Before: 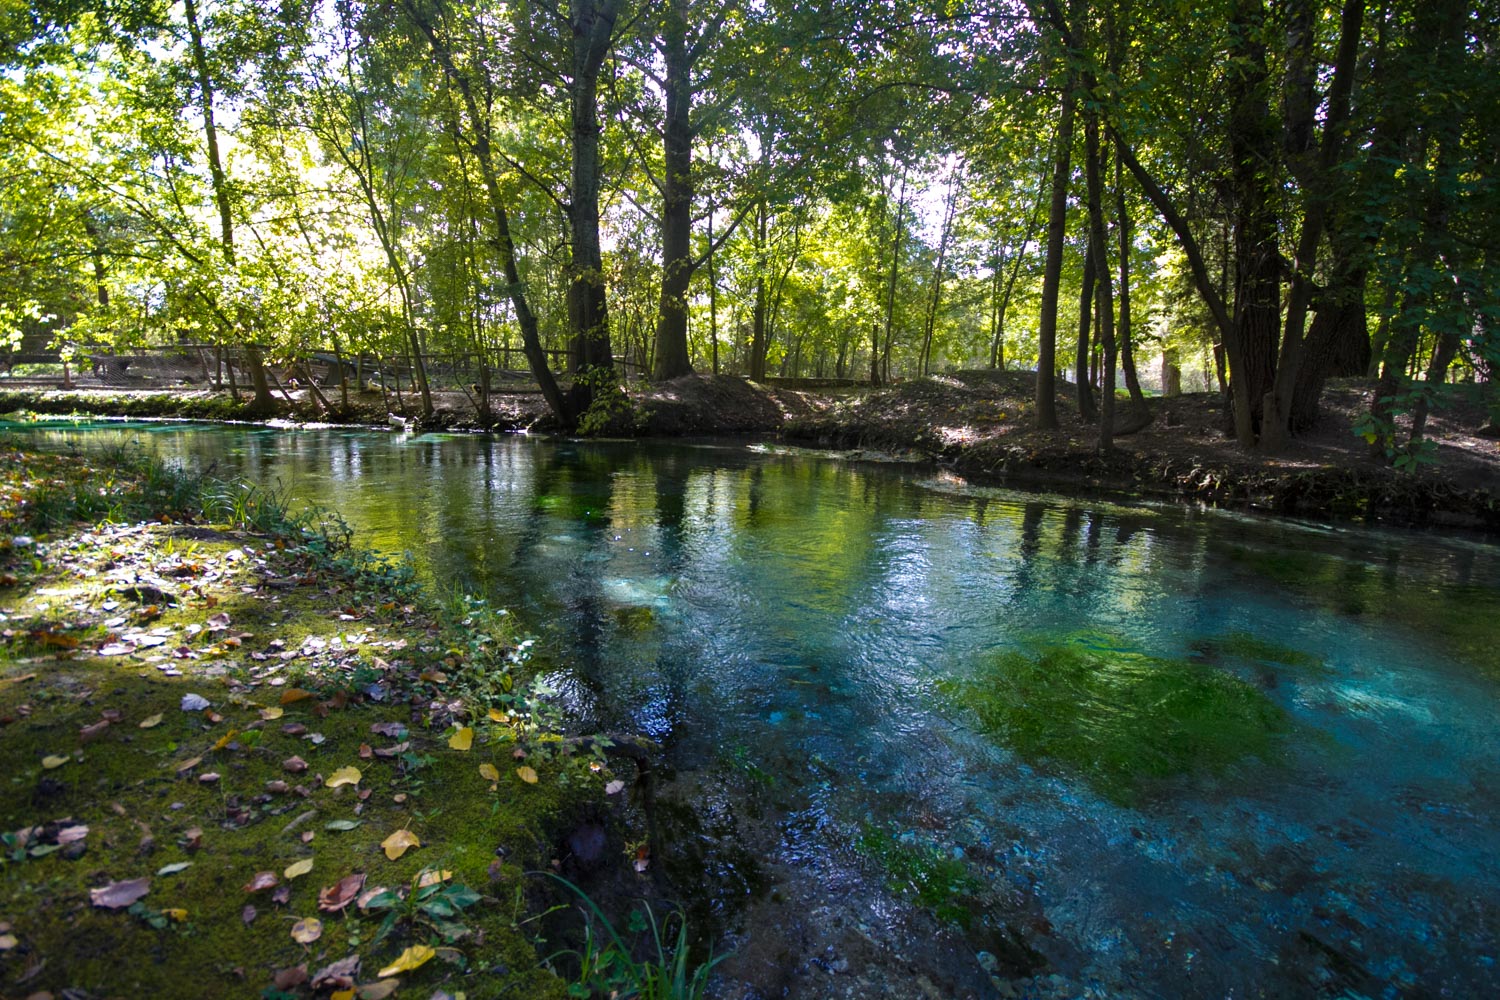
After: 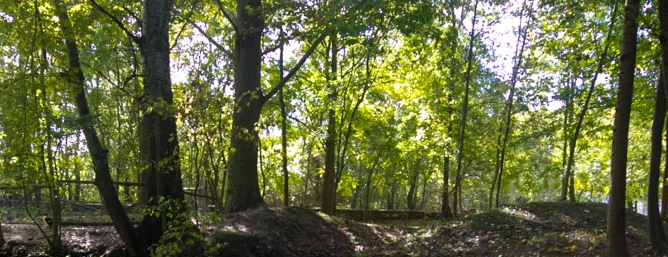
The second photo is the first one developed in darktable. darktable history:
crop: left 28.618%, top 16.811%, right 26.805%, bottom 57.487%
